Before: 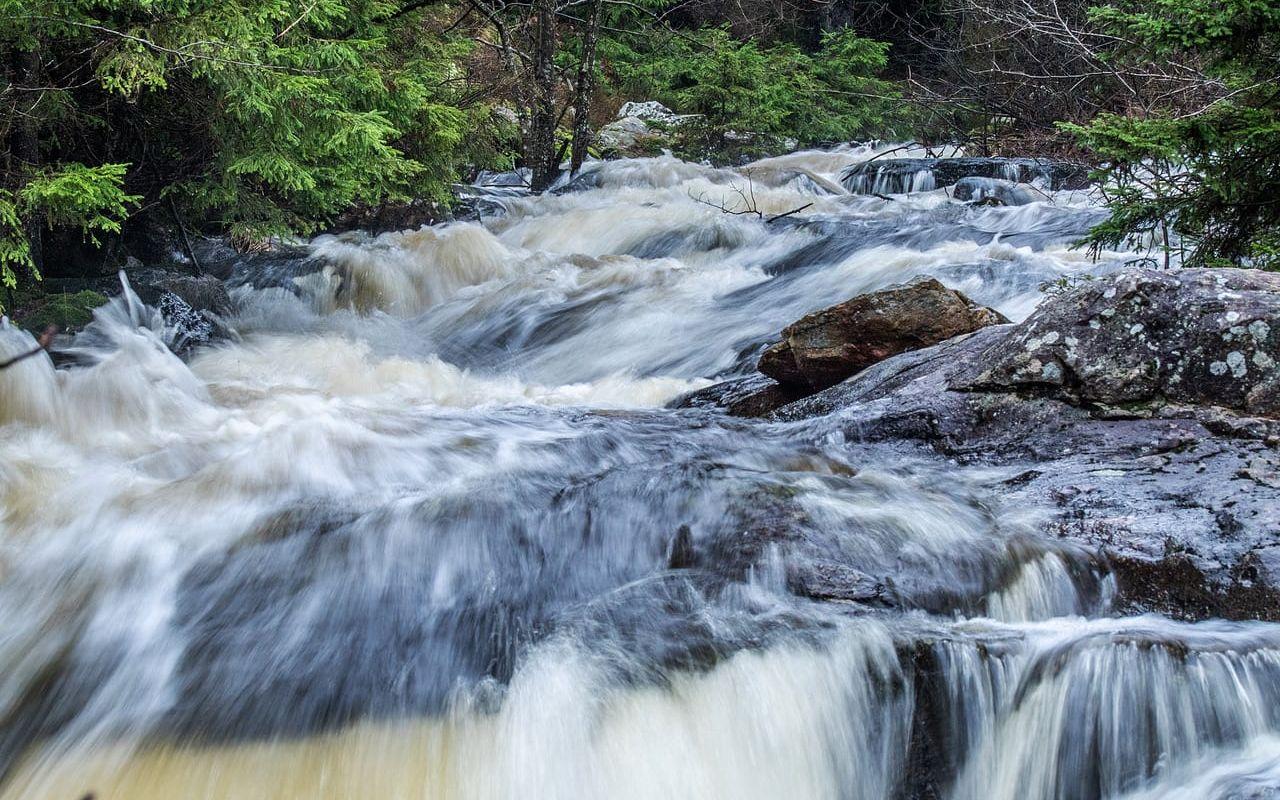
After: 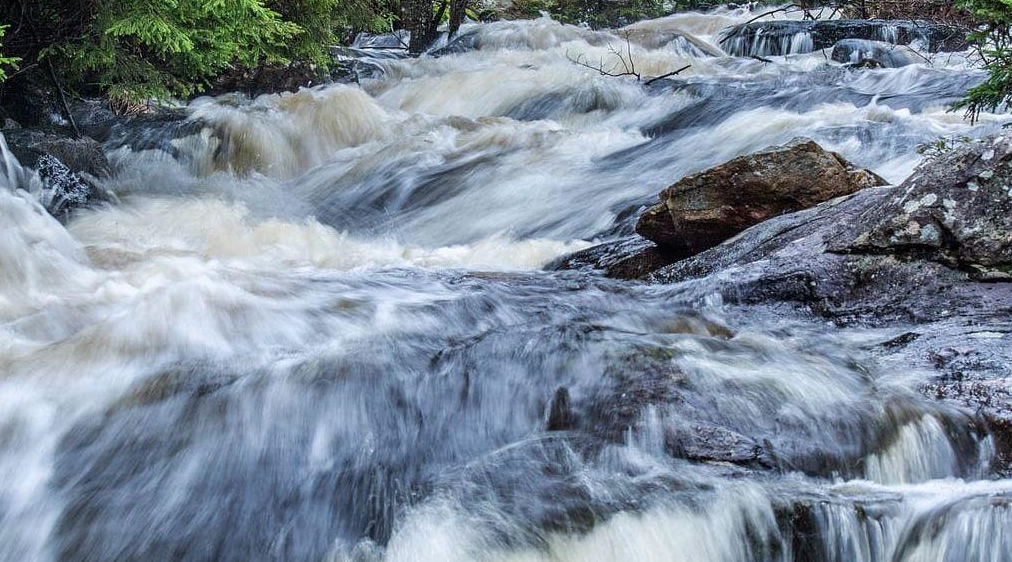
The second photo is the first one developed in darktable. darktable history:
crop: left 9.589%, top 17.328%, right 11.297%, bottom 12.375%
